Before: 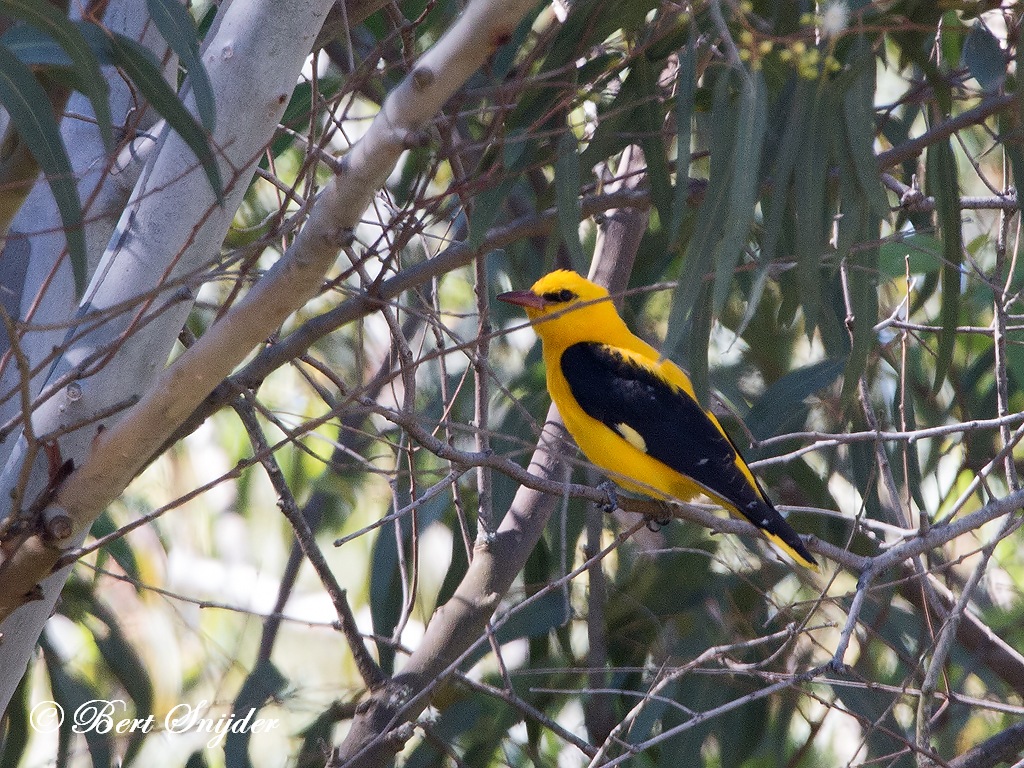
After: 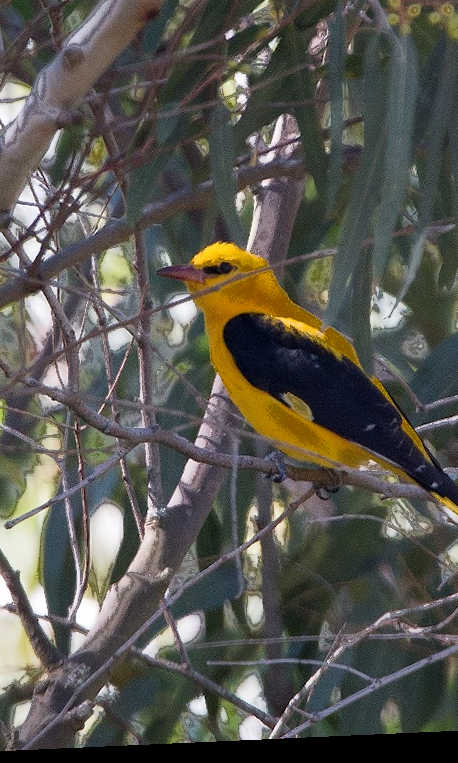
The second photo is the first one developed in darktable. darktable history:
fill light: exposure -0.73 EV, center 0.69, width 2.2
crop: left 33.452%, top 6.025%, right 23.155%
rotate and perspective: rotation -2.56°, automatic cropping off
tone equalizer: on, module defaults
